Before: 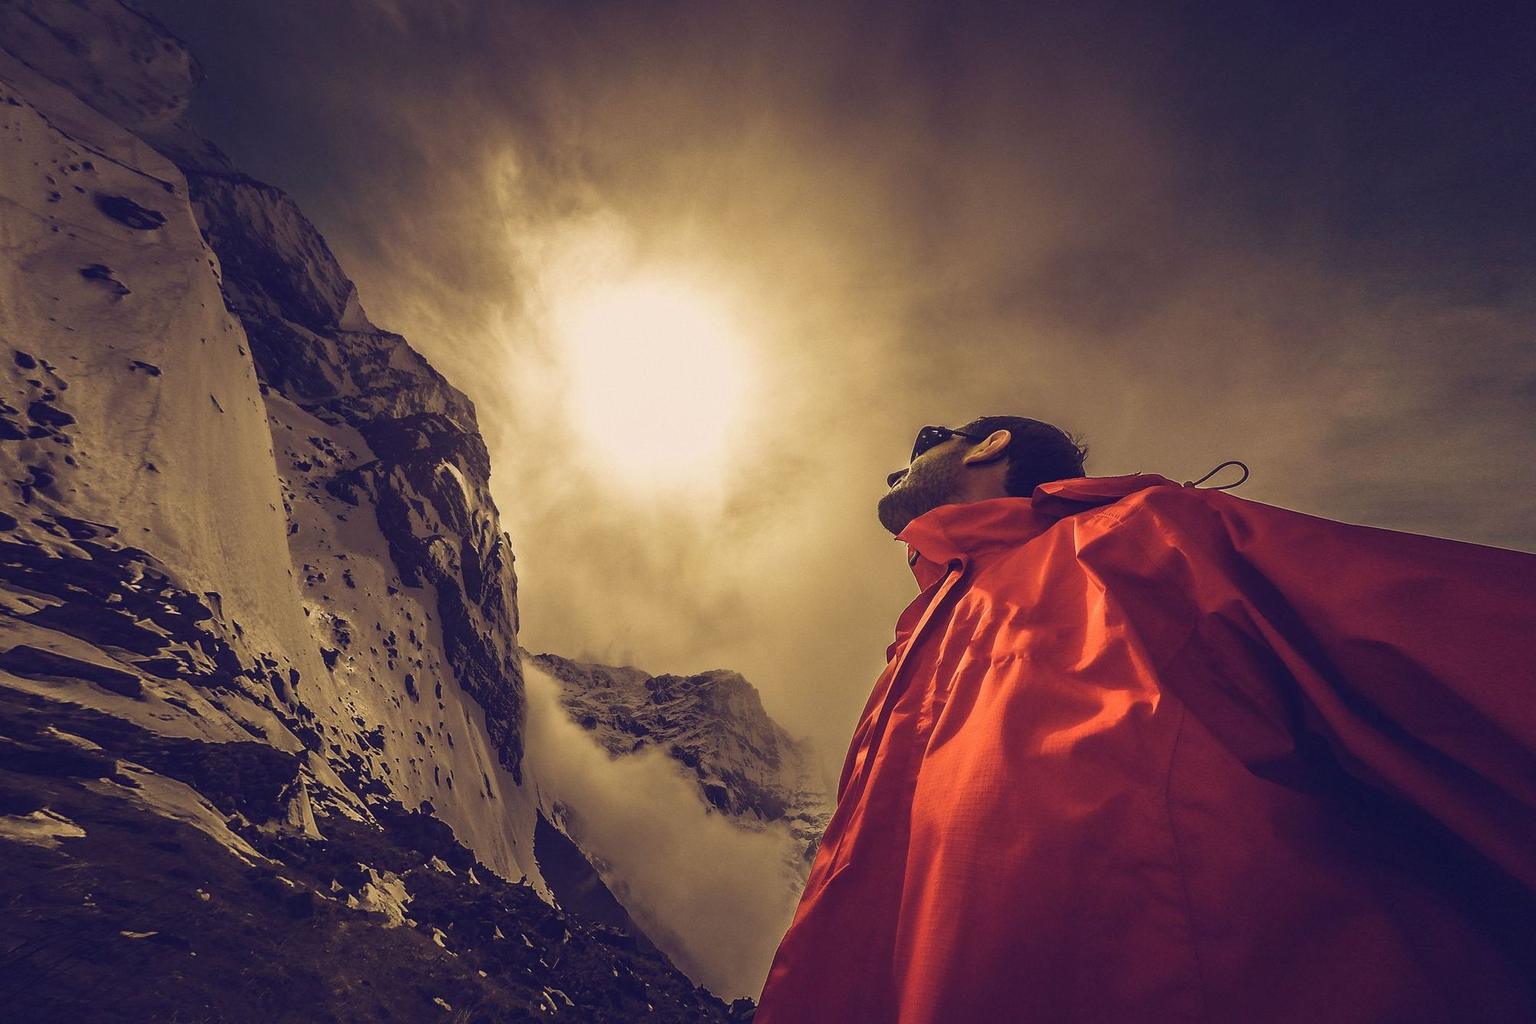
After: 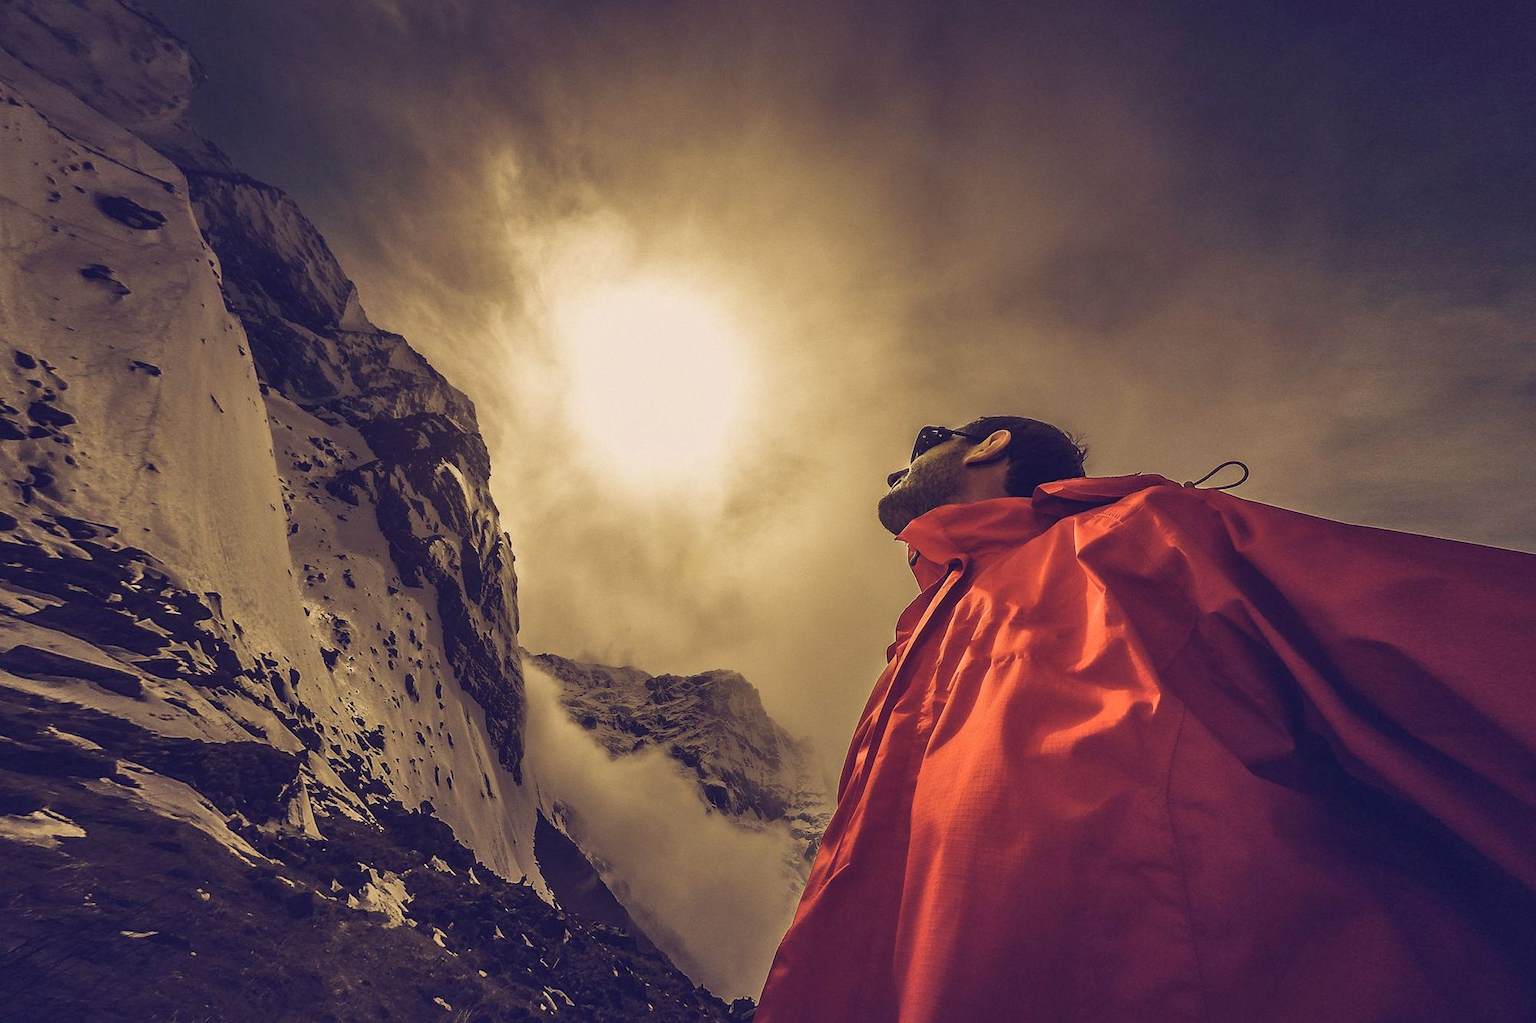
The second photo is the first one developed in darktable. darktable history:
contrast brightness saturation: saturation -0.047
shadows and highlights: shadows 36.26, highlights -27.65, soften with gaussian
